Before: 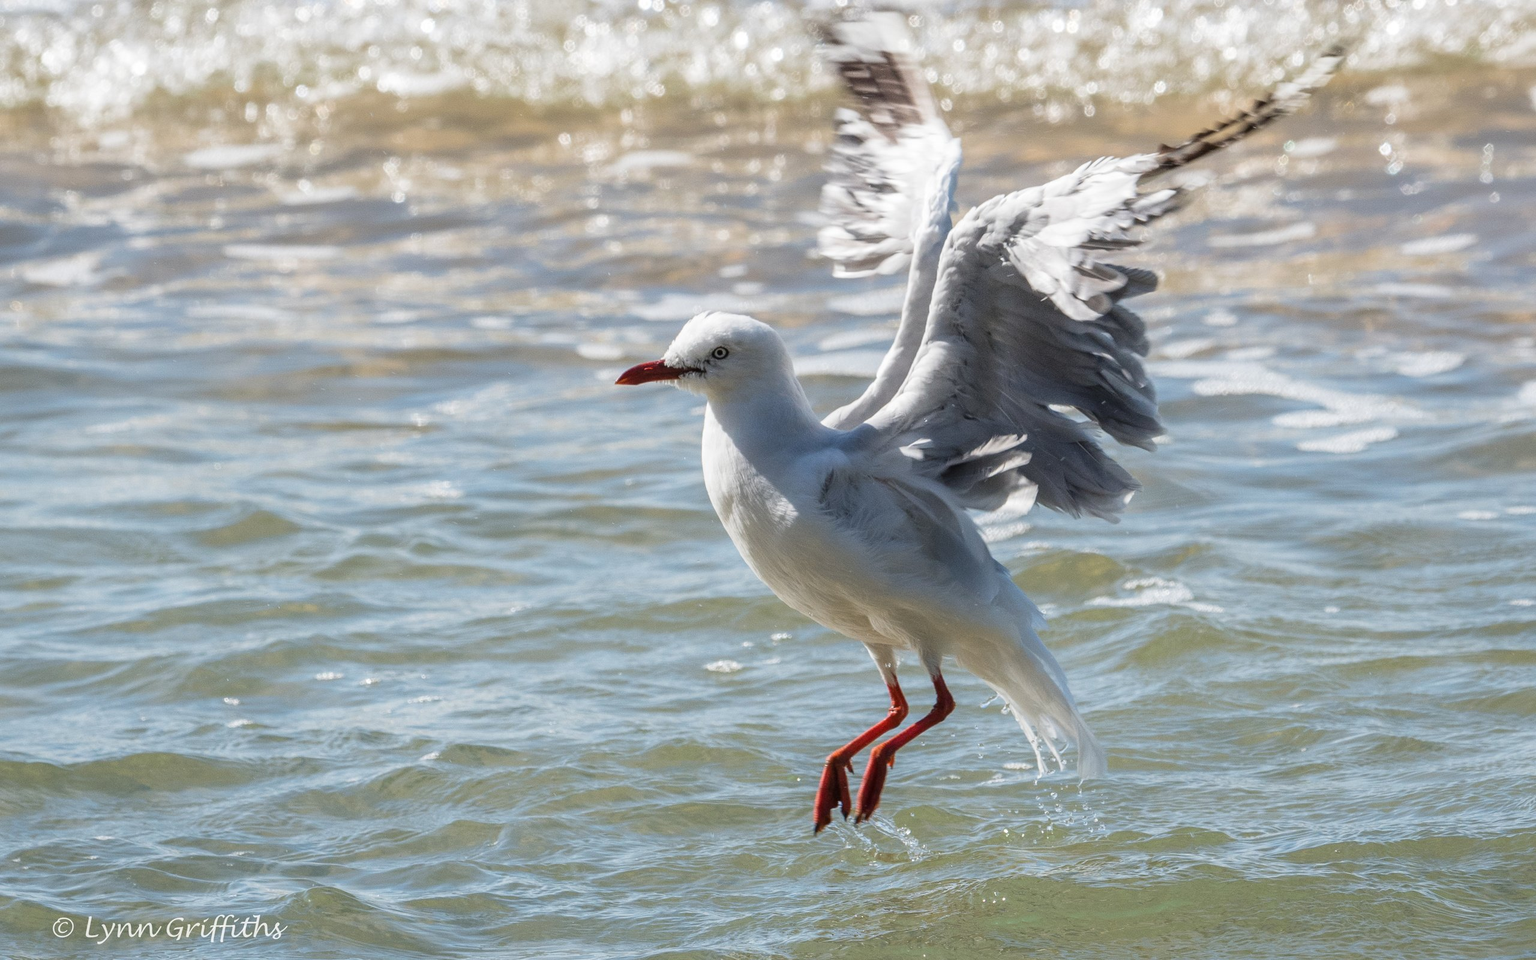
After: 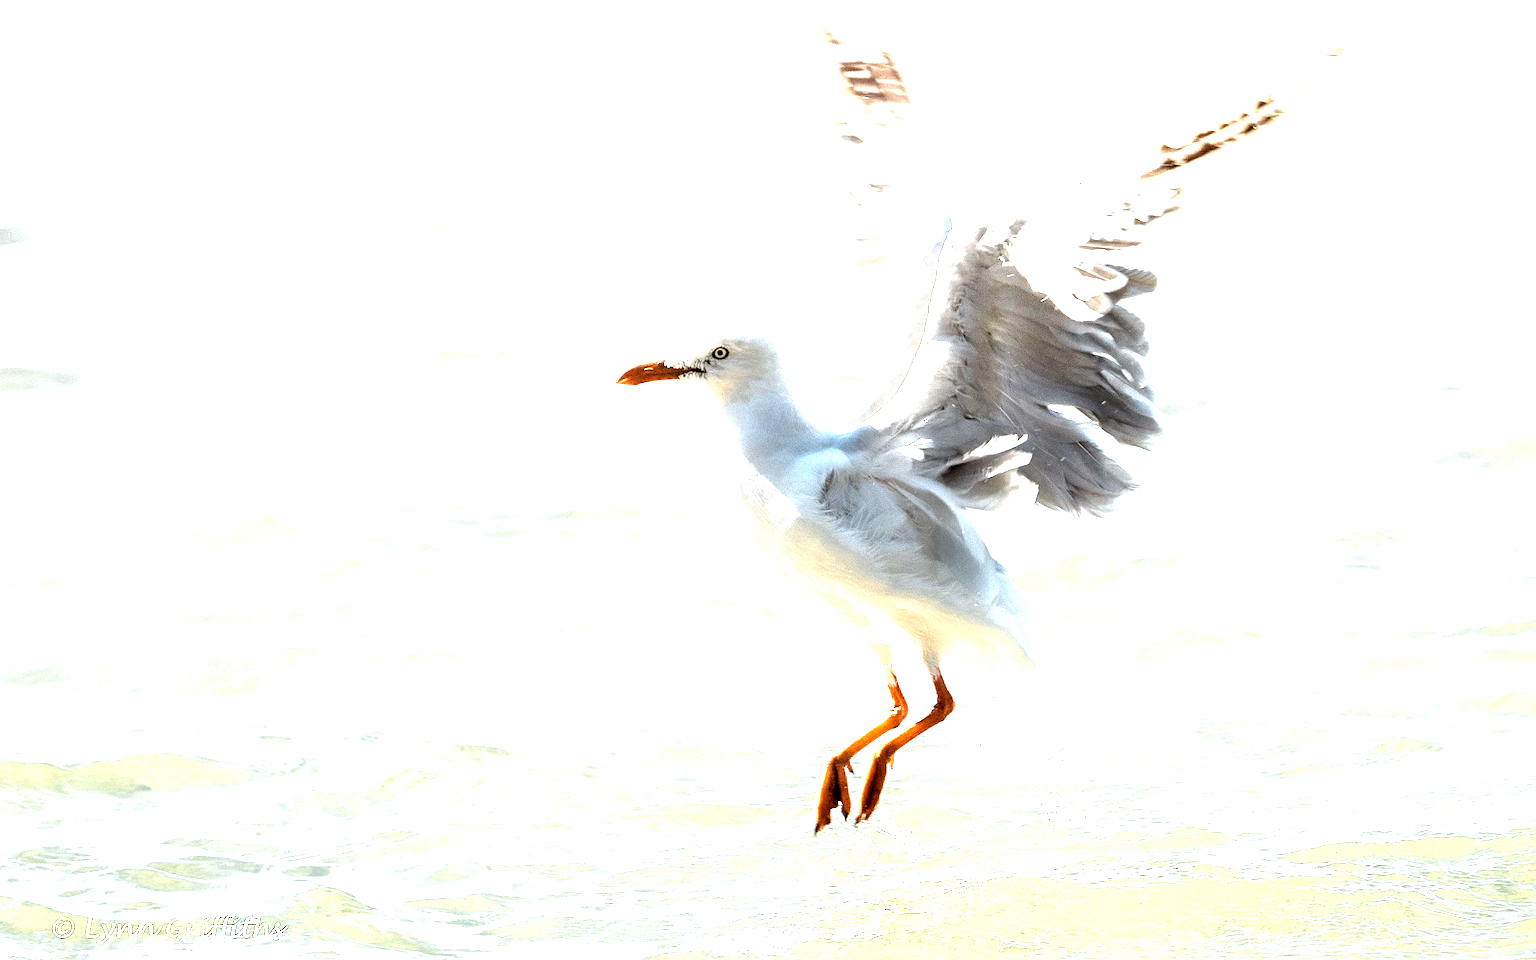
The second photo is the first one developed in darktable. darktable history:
exposure: black level correction 0.001, exposure 1.728 EV, compensate exposure bias true, compensate highlight preservation false
sharpen: radius 1.43, amount 0.4, threshold 1.446
color zones: curves: ch0 [(0.018, 0.548) (0.197, 0.654) (0.425, 0.447) (0.605, 0.658) (0.732, 0.579)]; ch1 [(0.105, 0.531) (0.224, 0.531) (0.386, 0.39) (0.618, 0.456) (0.732, 0.456) (0.956, 0.421)]; ch2 [(0.039, 0.583) (0.215, 0.465) (0.399, 0.544) (0.465, 0.548) (0.614, 0.447) (0.724, 0.43) (0.882, 0.623) (0.956, 0.632)], mix 32.43%
color balance rgb: power › chroma 2.479%, power › hue 70.9°, global offset › luminance -1.438%, perceptual saturation grading › global saturation -1.987%, perceptual saturation grading › highlights -7.186%, perceptual saturation grading › mid-tones 8.173%, perceptual saturation grading › shadows 2.86%, perceptual brilliance grading › global brilliance 10.743%
